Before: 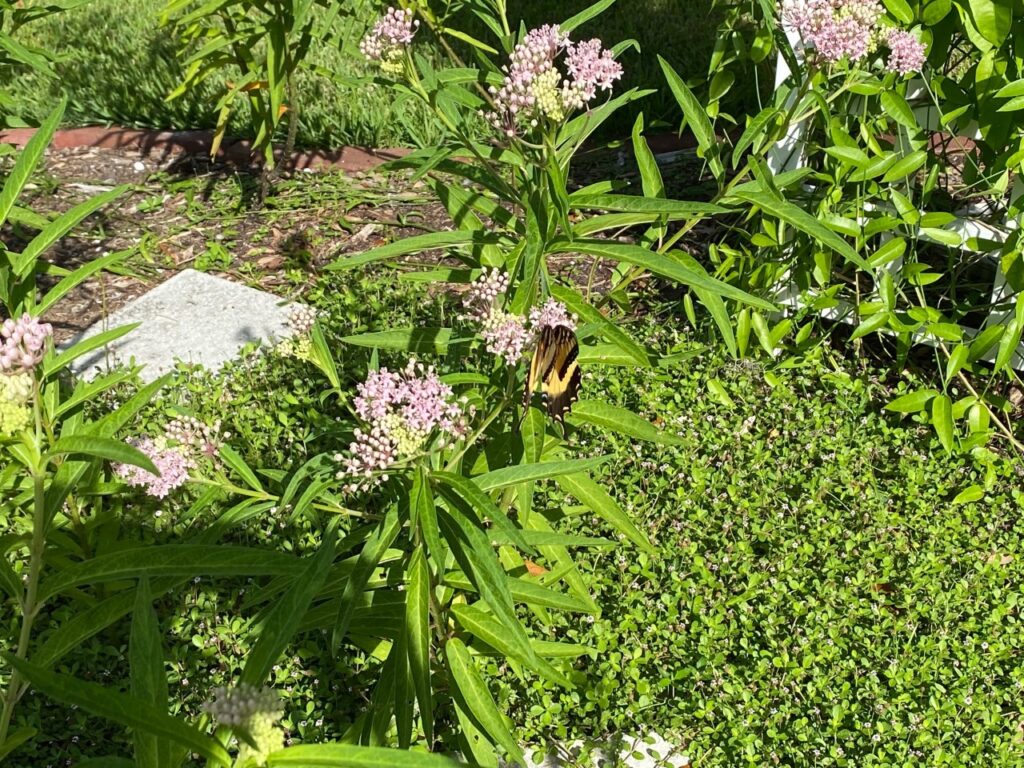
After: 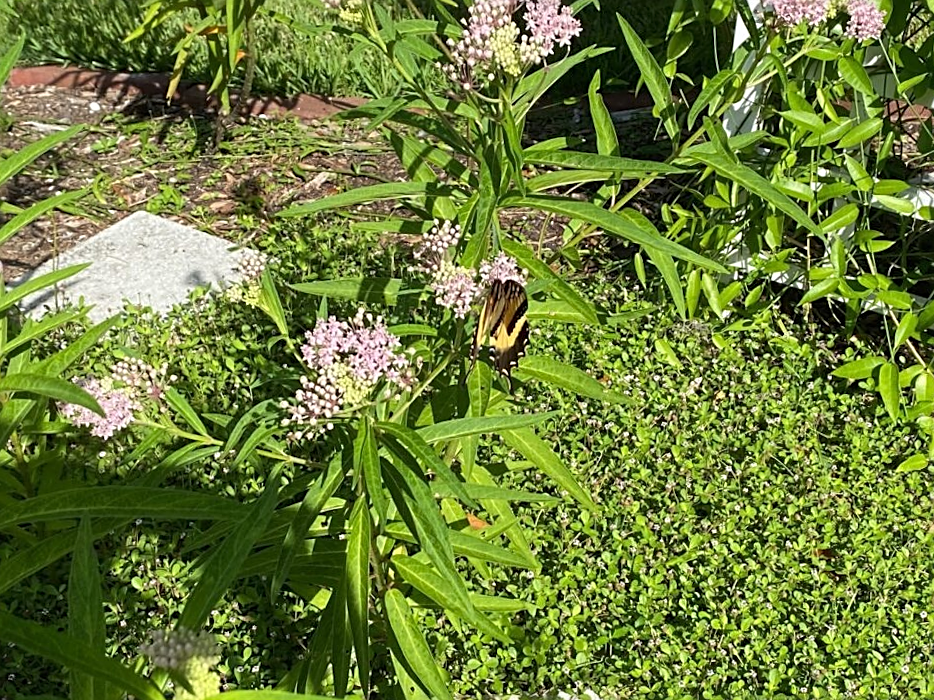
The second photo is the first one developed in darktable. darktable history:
crop and rotate: angle -1.96°, left 3.097%, top 4.154%, right 1.586%, bottom 0.529%
sharpen: on, module defaults
